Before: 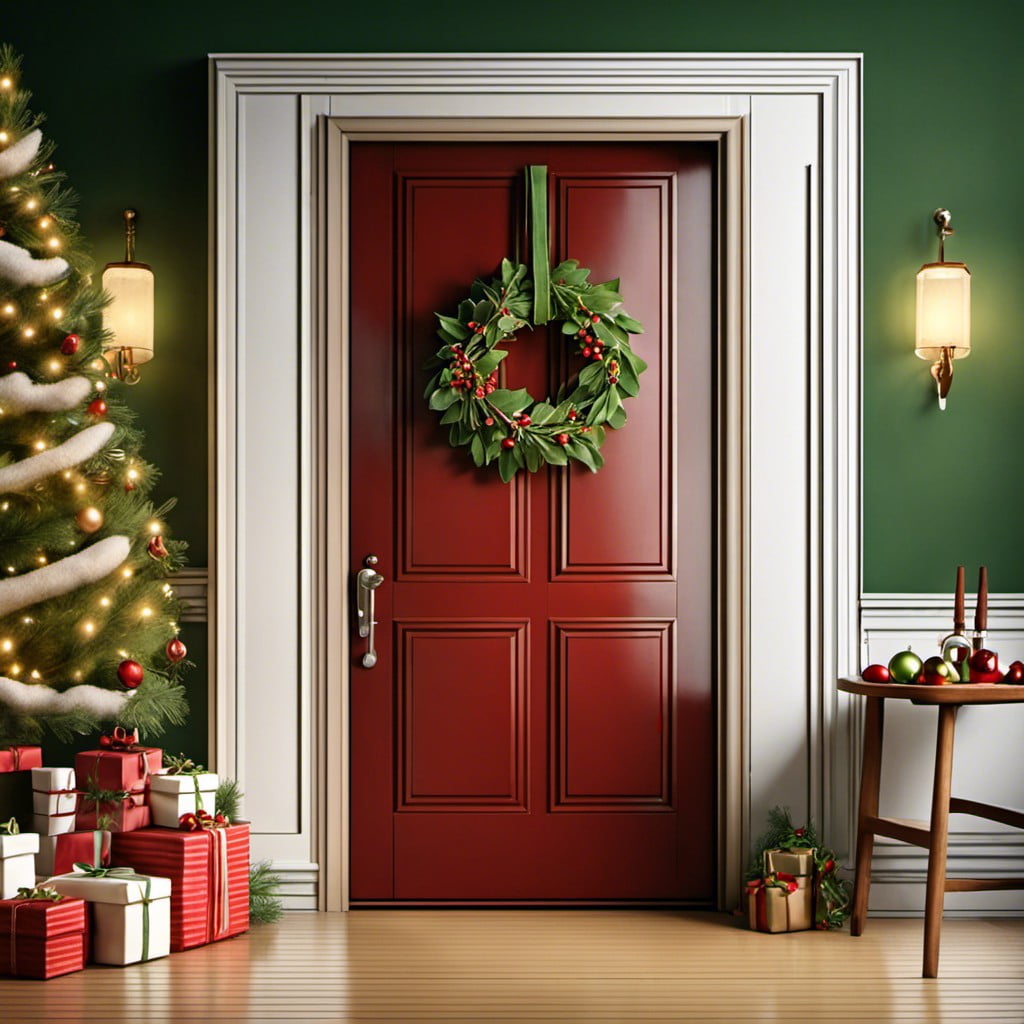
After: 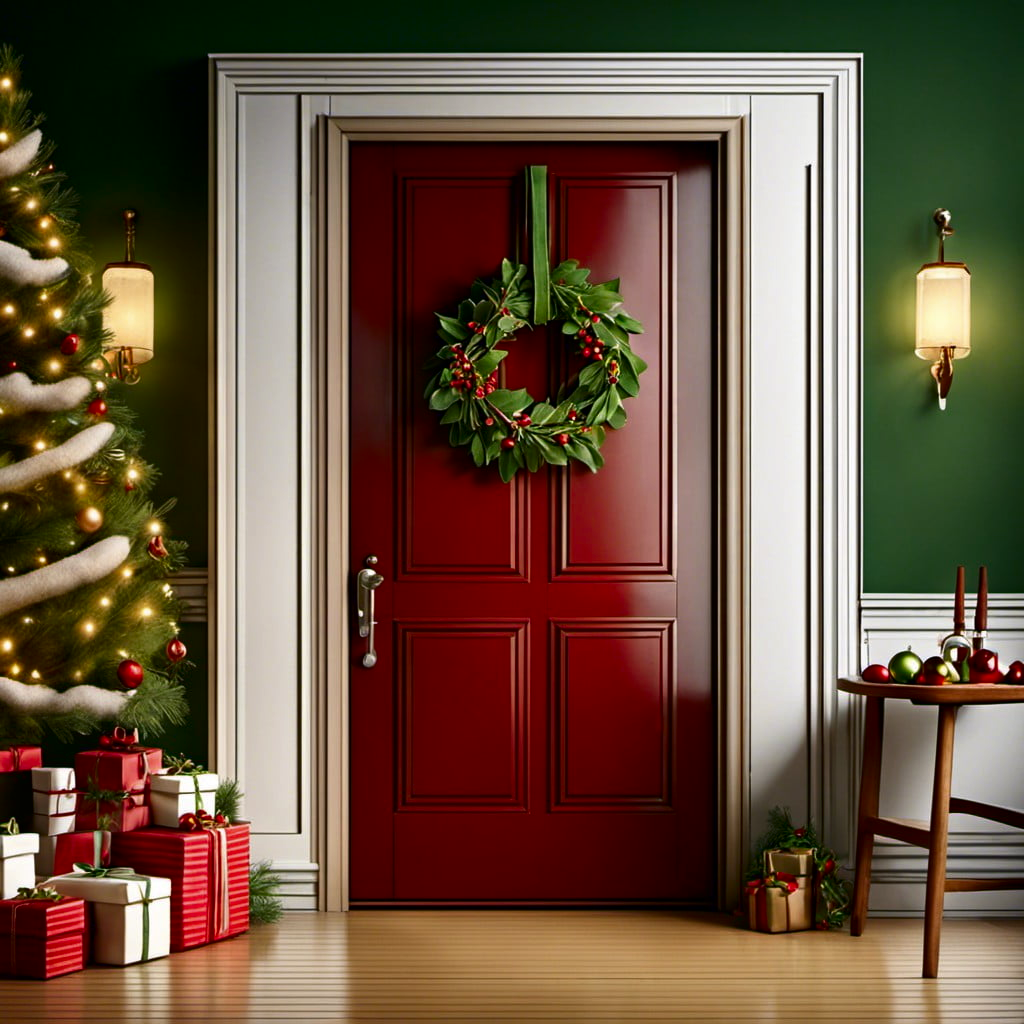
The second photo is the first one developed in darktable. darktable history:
contrast brightness saturation: contrast 0.065, brightness -0.153, saturation 0.113
